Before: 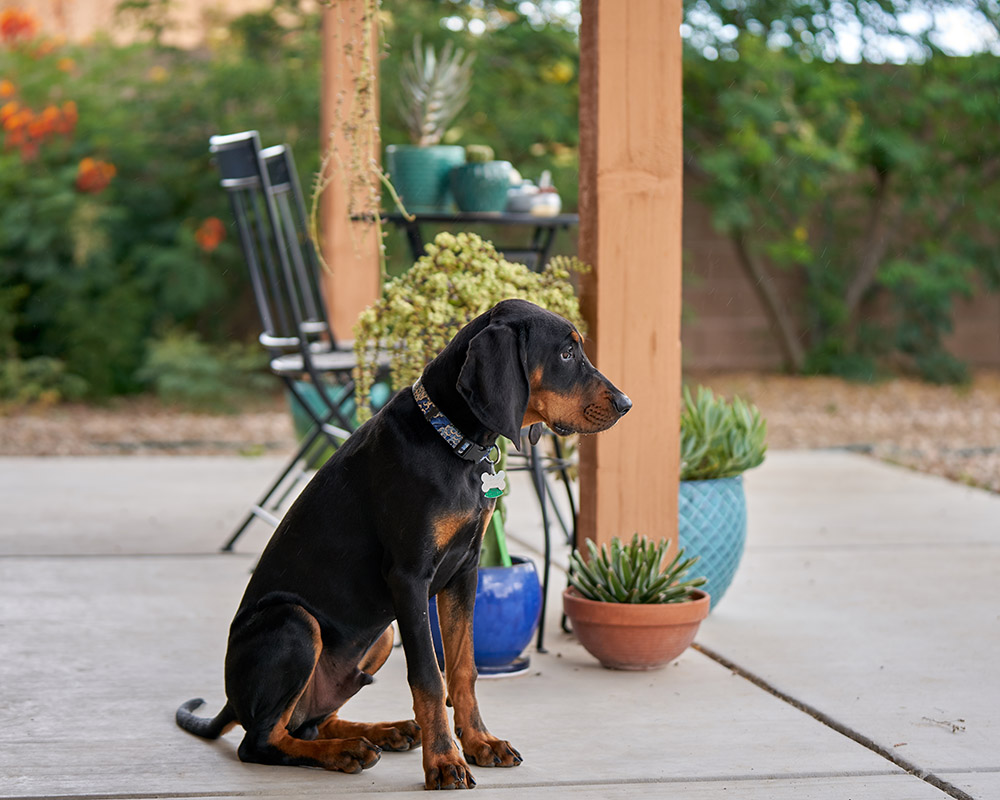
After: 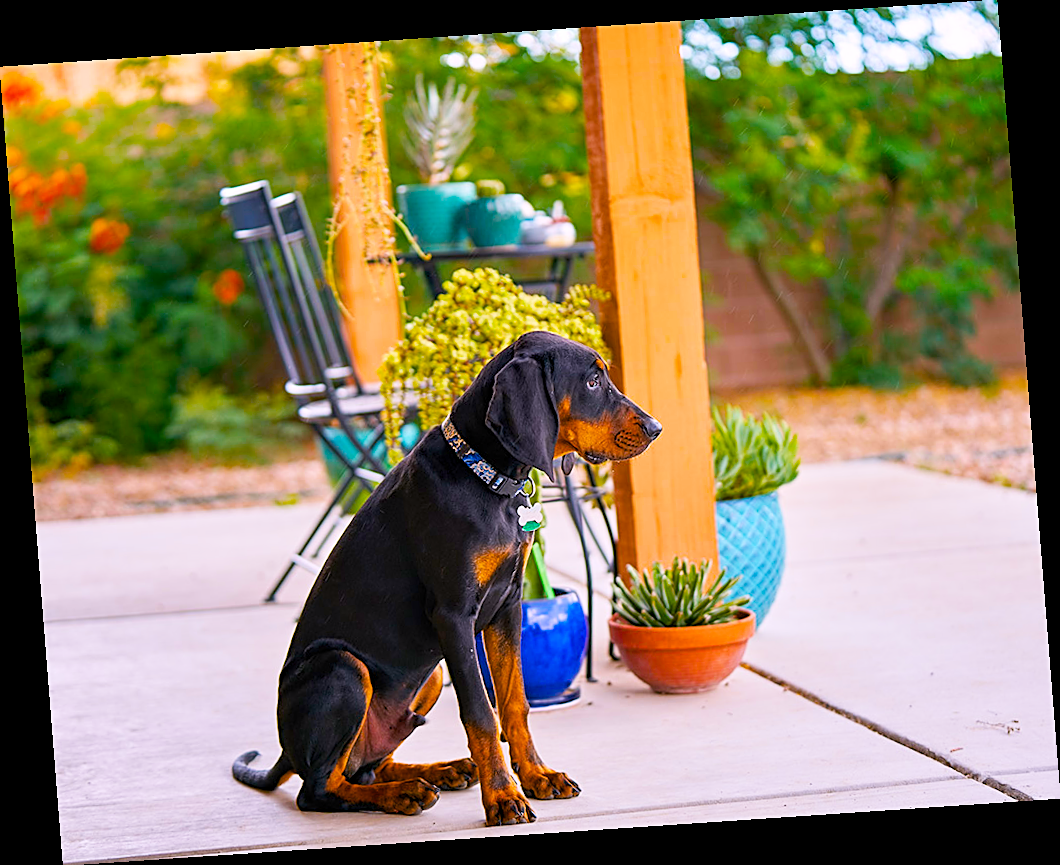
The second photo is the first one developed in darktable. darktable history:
tone equalizer: on, module defaults
color balance rgb: perceptual saturation grading › global saturation 100%
white balance: red 1.05, blue 1.072
base curve: curves: ch0 [(0, 0) (0.204, 0.334) (0.55, 0.733) (1, 1)], preserve colors none
rotate and perspective: rotation -4.2°, shear 0.006, automatic cropping off
sharpen: on, module defaults
